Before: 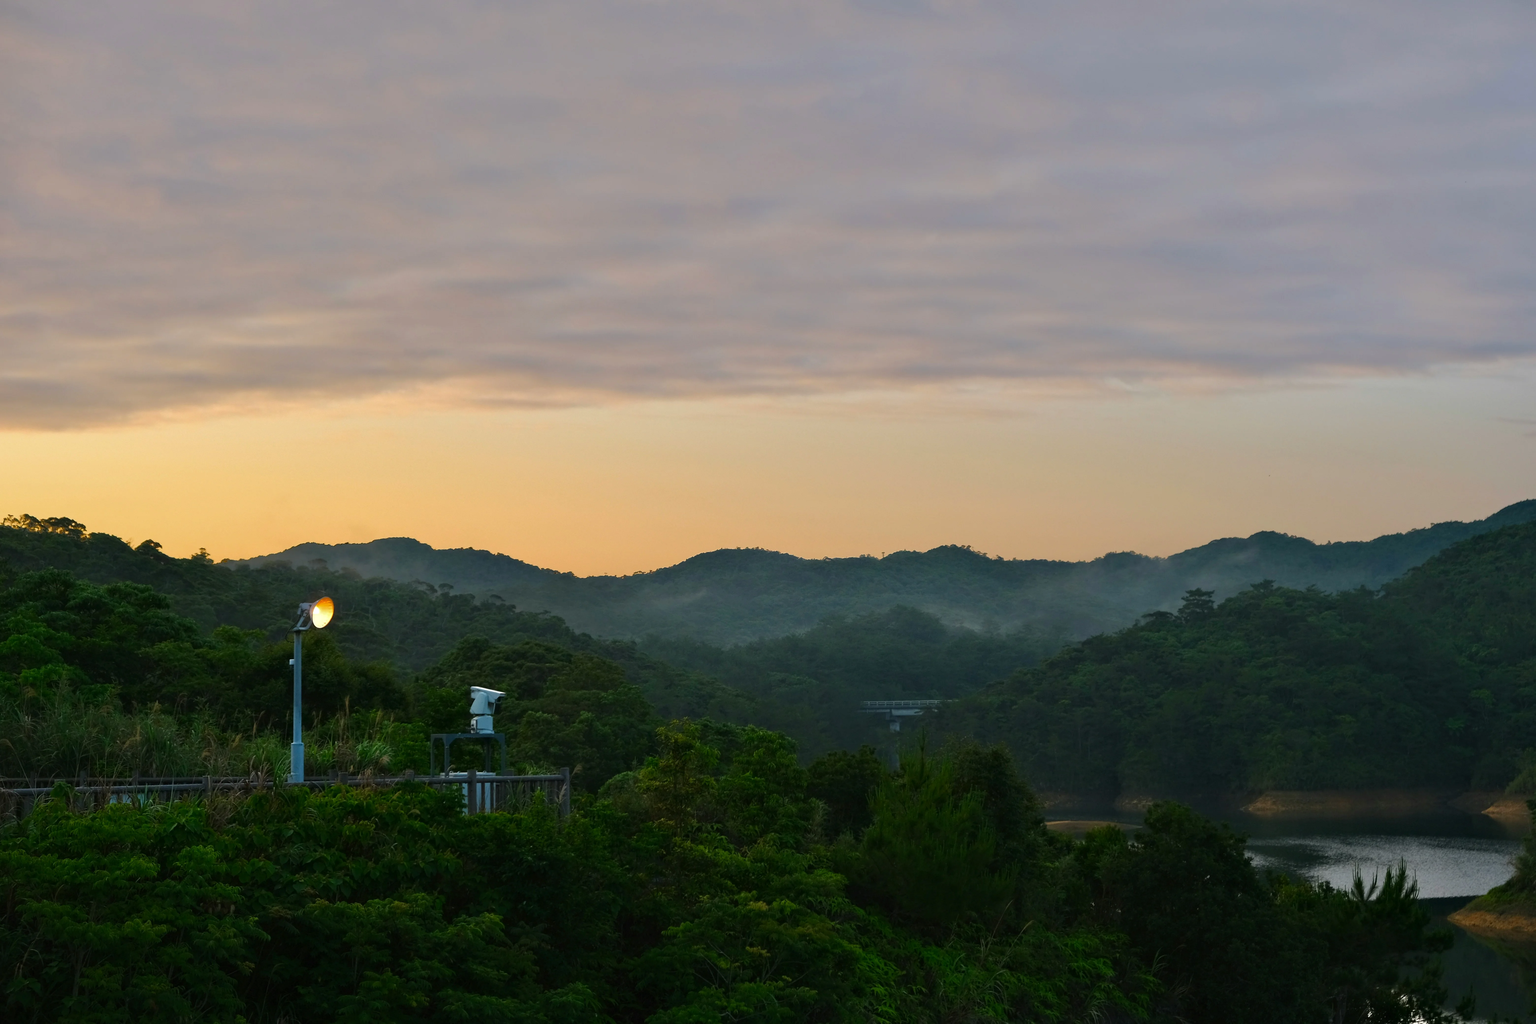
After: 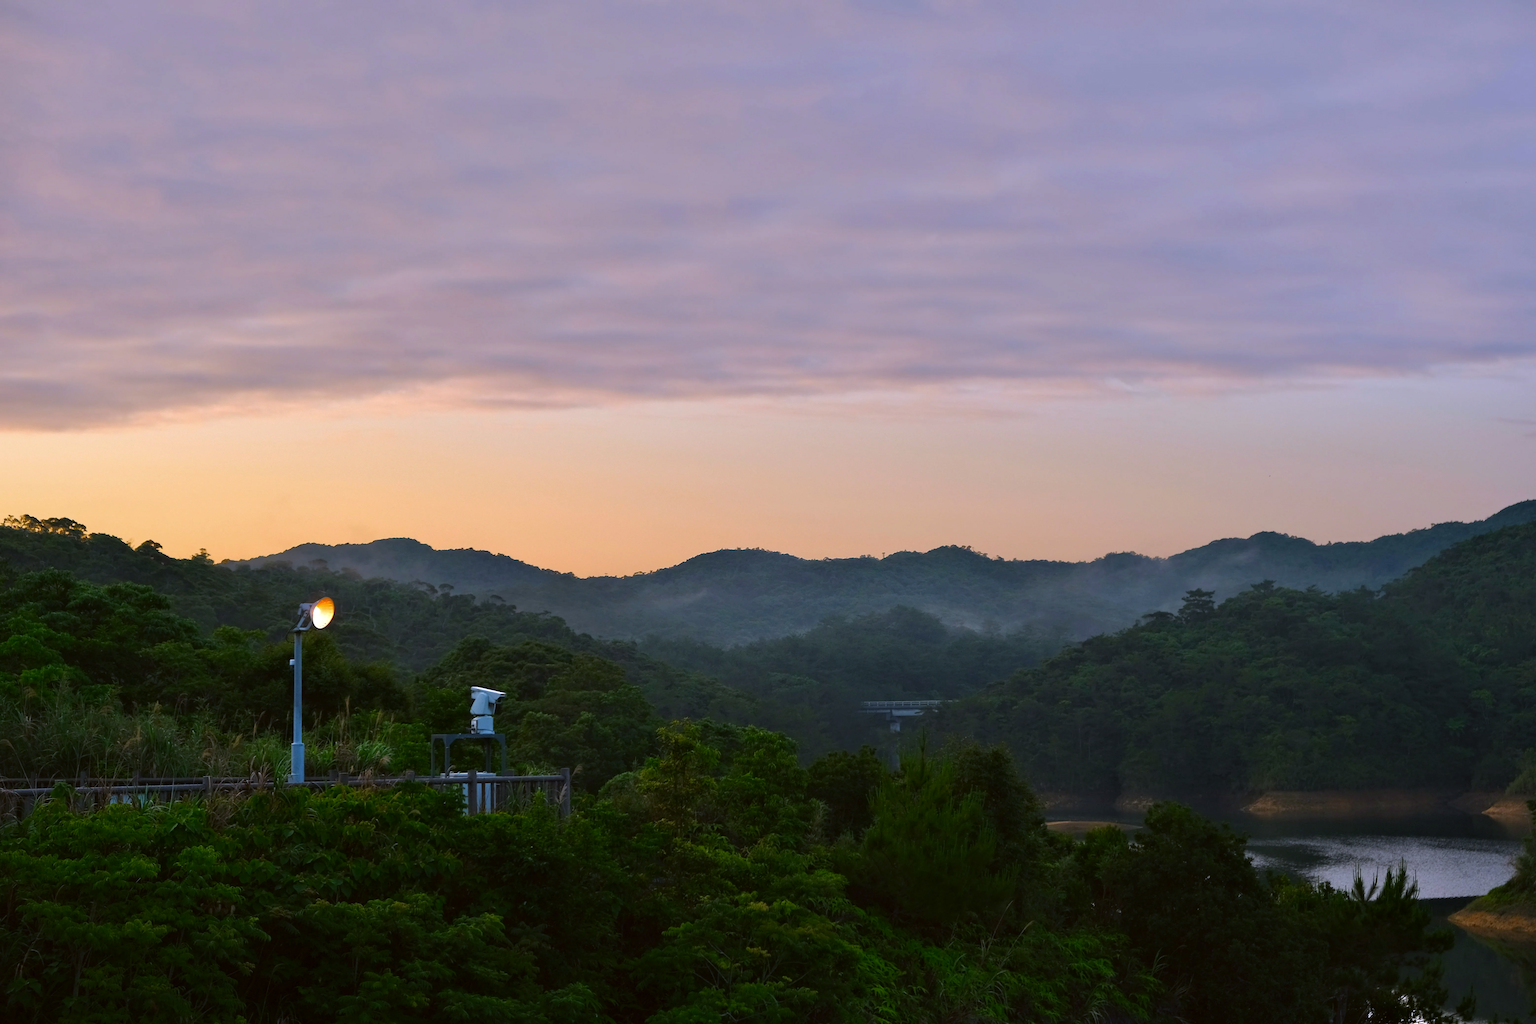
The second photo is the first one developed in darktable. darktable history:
color correction: highlights a* -2.73, highlights b* -2.09, shadows a* 2.41, shadows b* 2.73
white balance: red 1.042, blue 1.17
